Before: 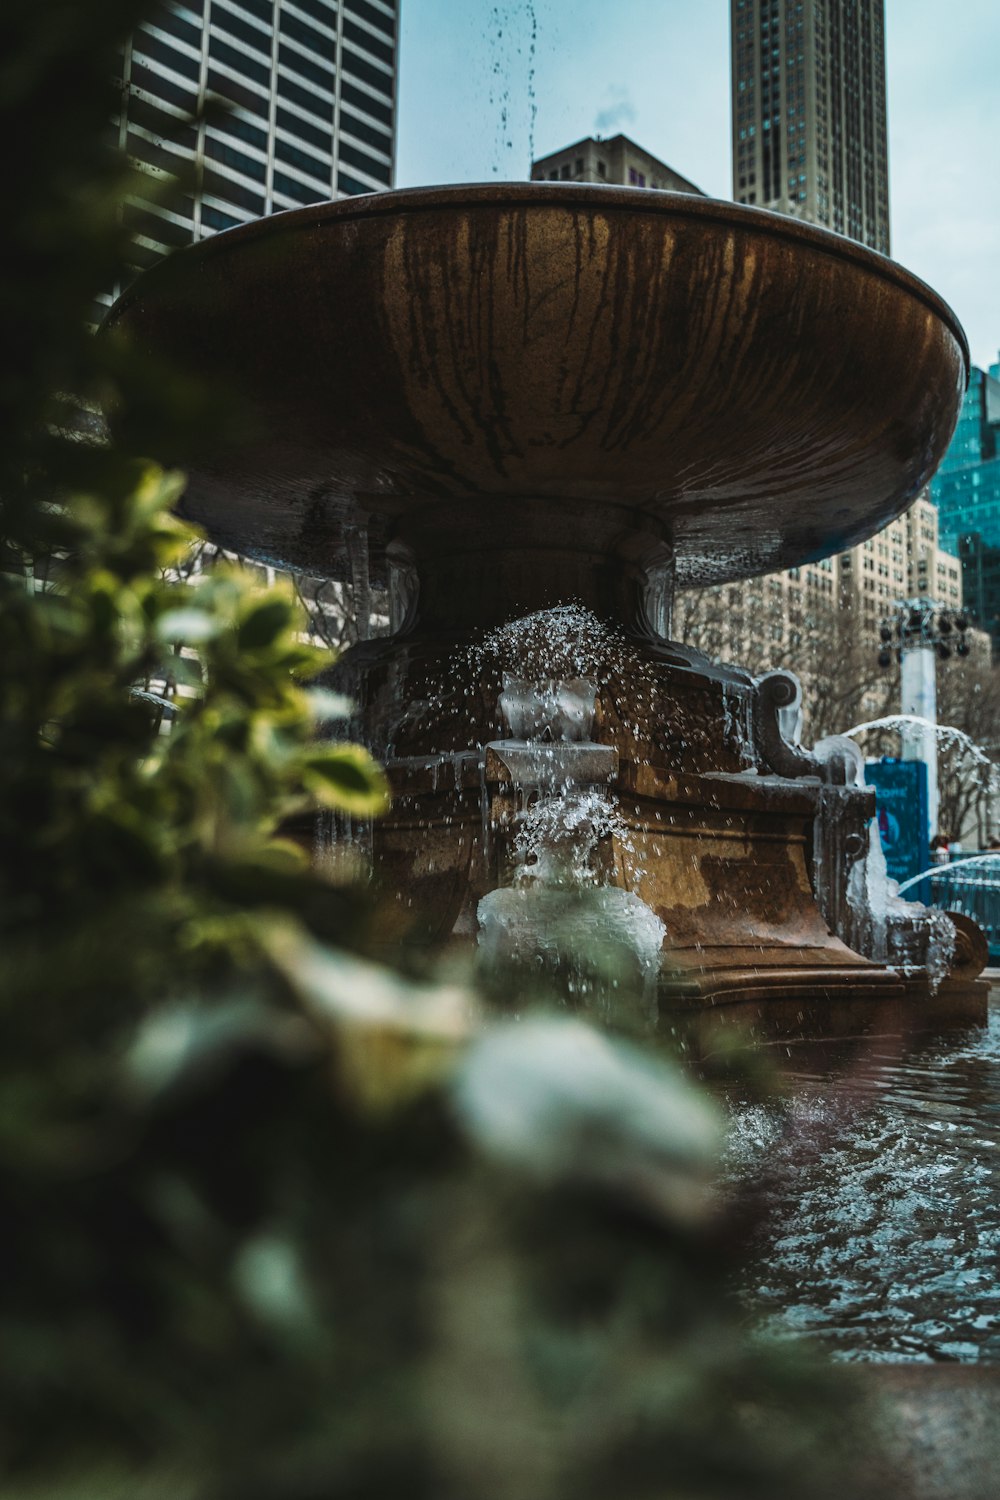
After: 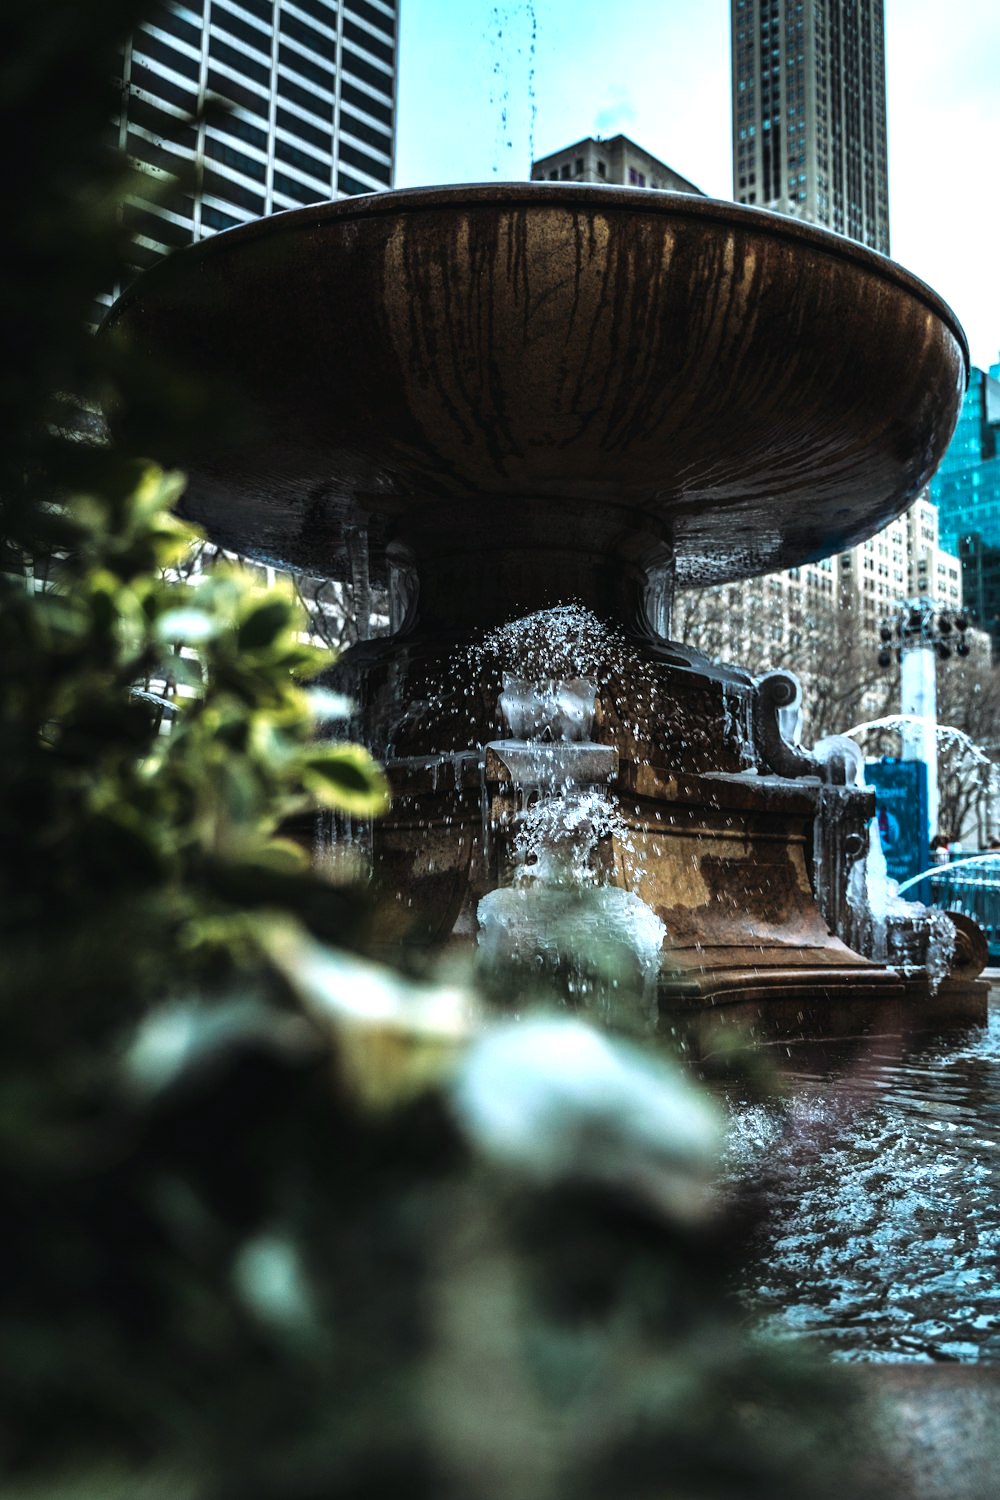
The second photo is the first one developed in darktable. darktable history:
tone equalizer: -8 EV -1.11 EV, -7 EV -1.01 EV, -6 EV -0.85 EV, -5 EV -0.601 EV, -3 EV 0.549 EV, -2 EV 0.845 EV, -1 EV 1.01 EV, +0 EV 1.08 EV
color calibration: x 0.37, y 0.382, temperature 4314.2 K
